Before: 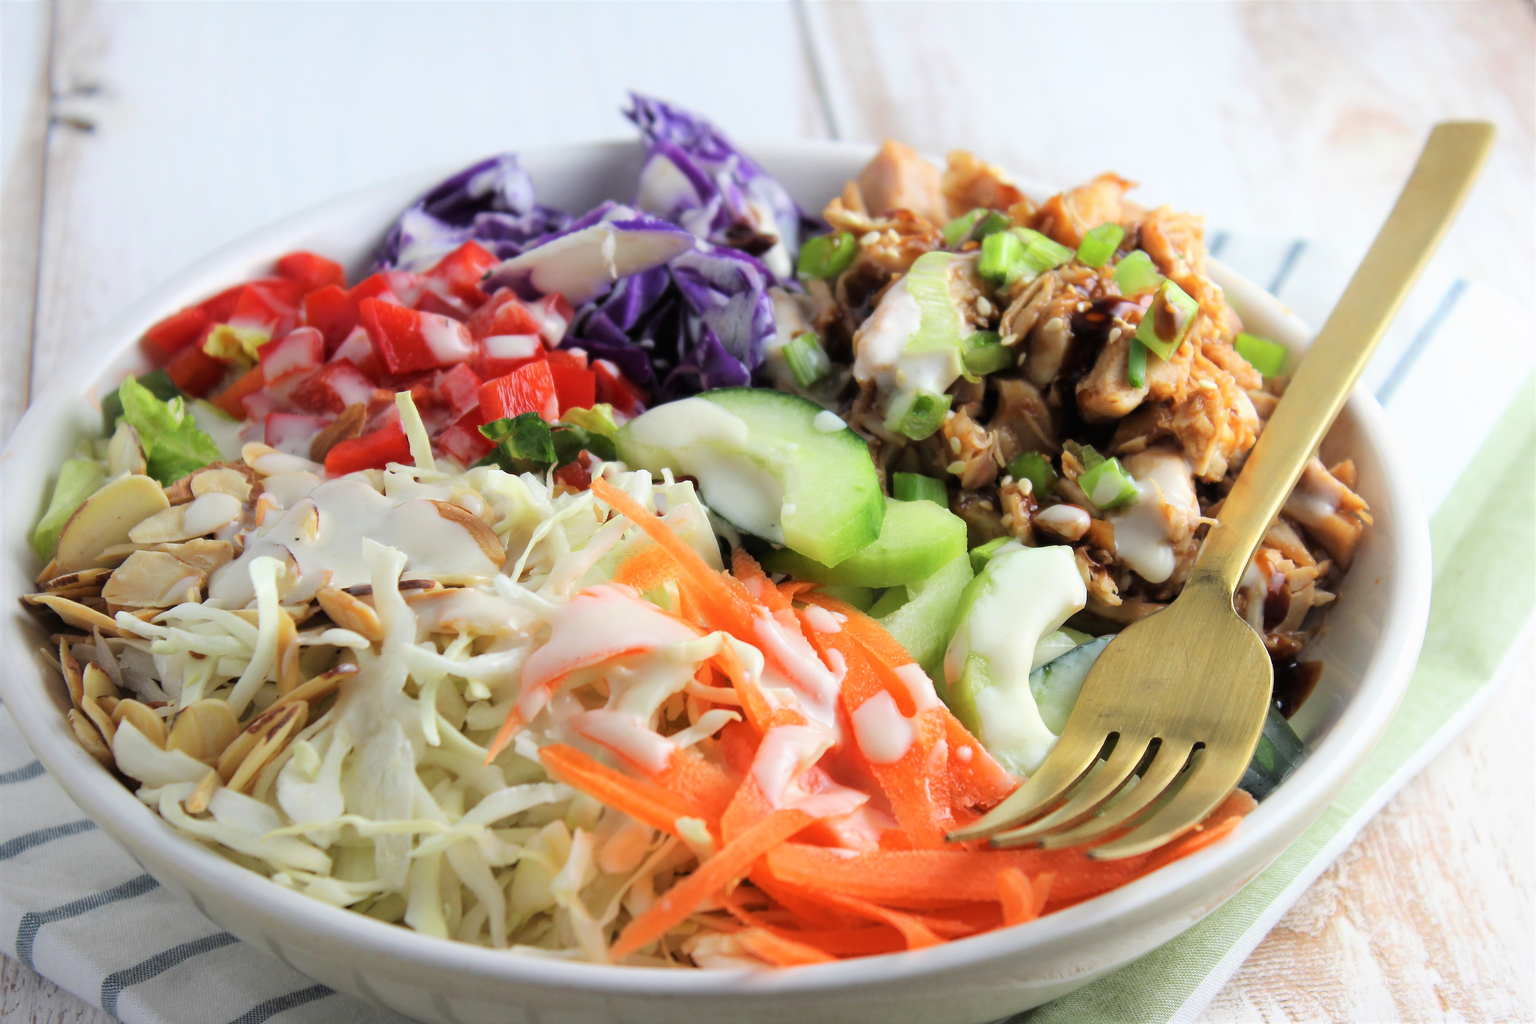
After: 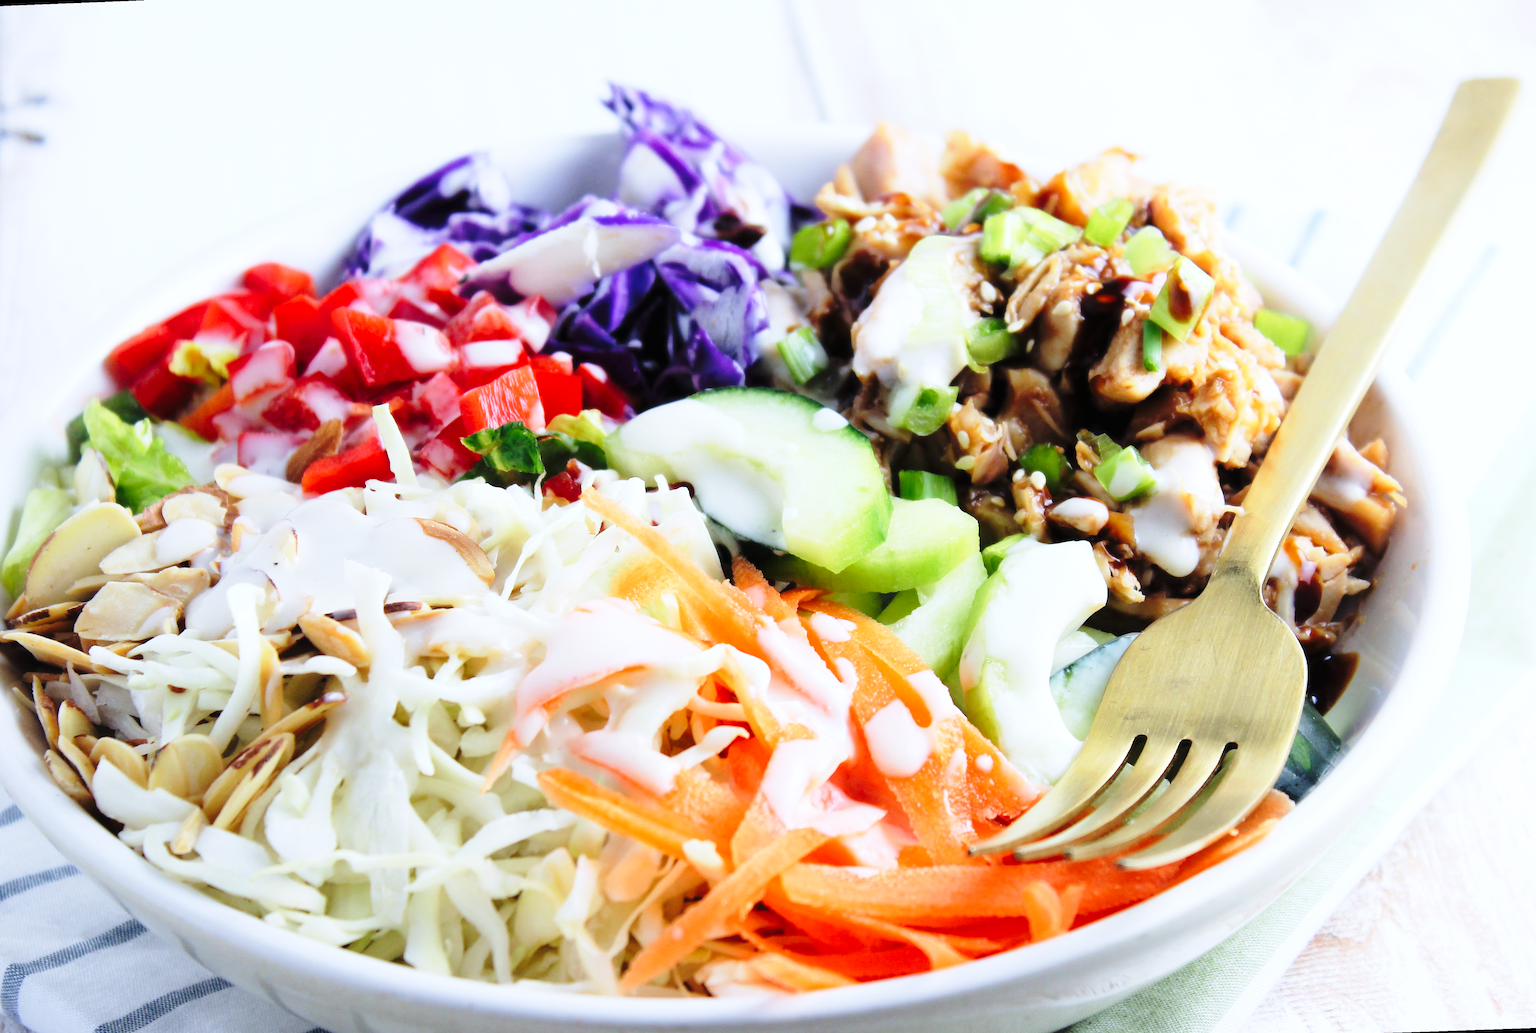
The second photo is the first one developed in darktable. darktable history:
rotate and perspective: rotation -2.12°, lens shift (vertical) 0.009, lens shift (horizontal) -0.008, automatic cropping original format, crop left 0.036, crop right 0.964, crop top 0.05, crop bottom 0.959
haze removal: strength -0.1, adaptive false
white balance: red 0.948, green 1.02, blue 1.176
base curve: curves: ch0 [(0, 0) (0.04, 0.03) (0.133, 0.232) (0.448, 0.748) (0.843, 0.968) (1, 1)], preserve colors none
